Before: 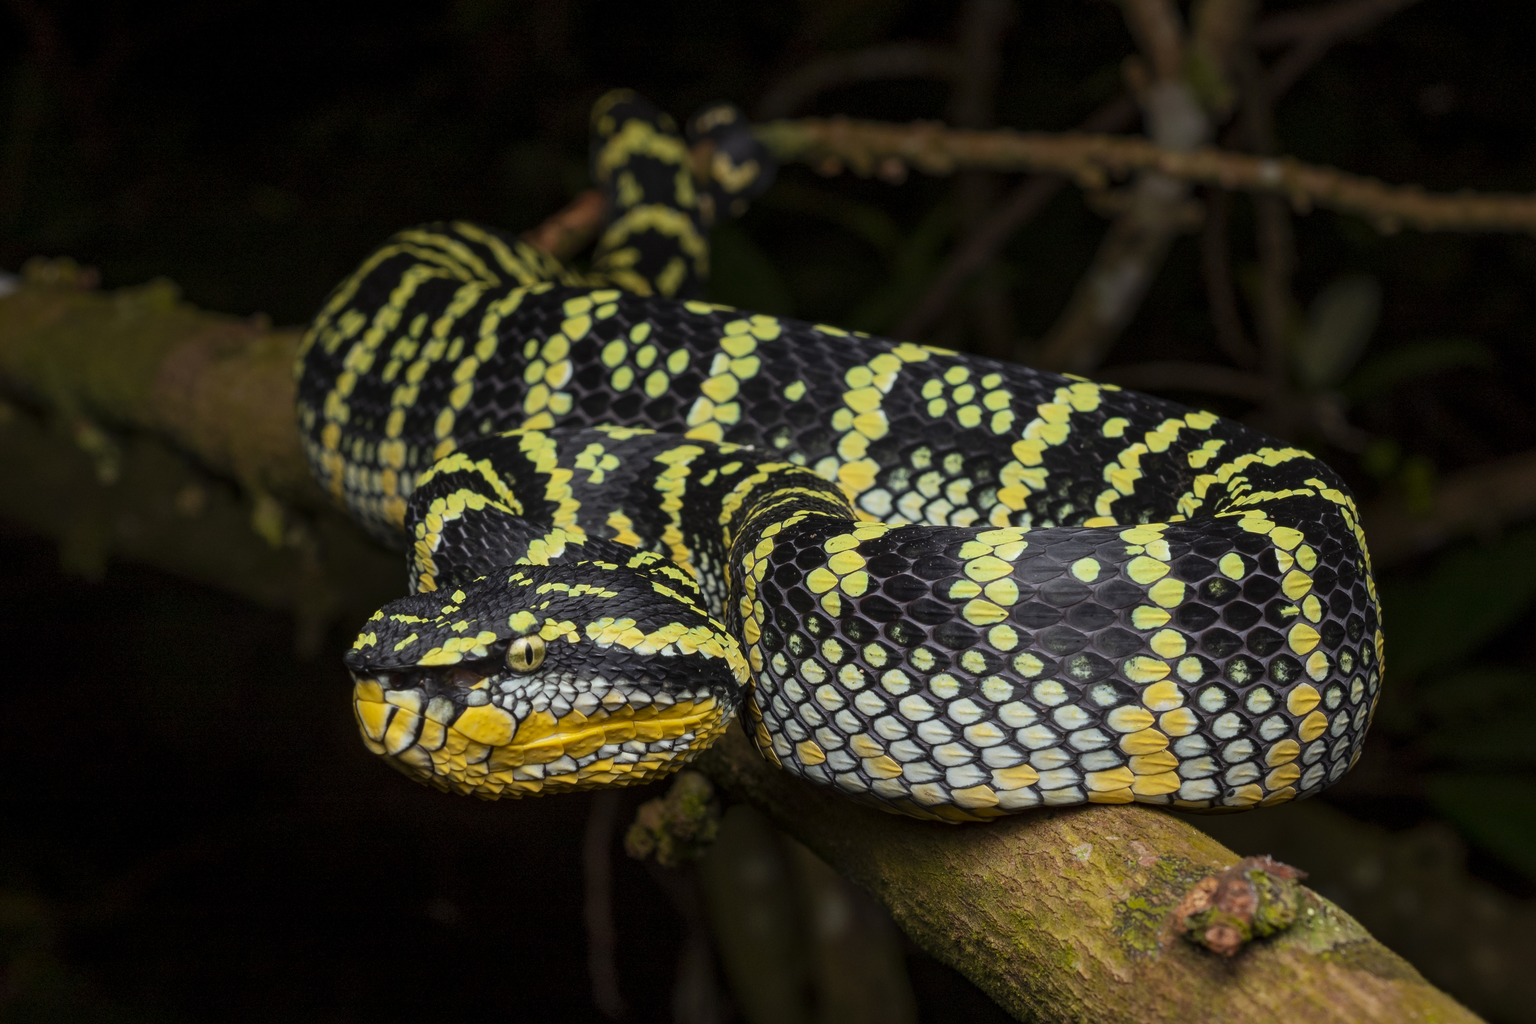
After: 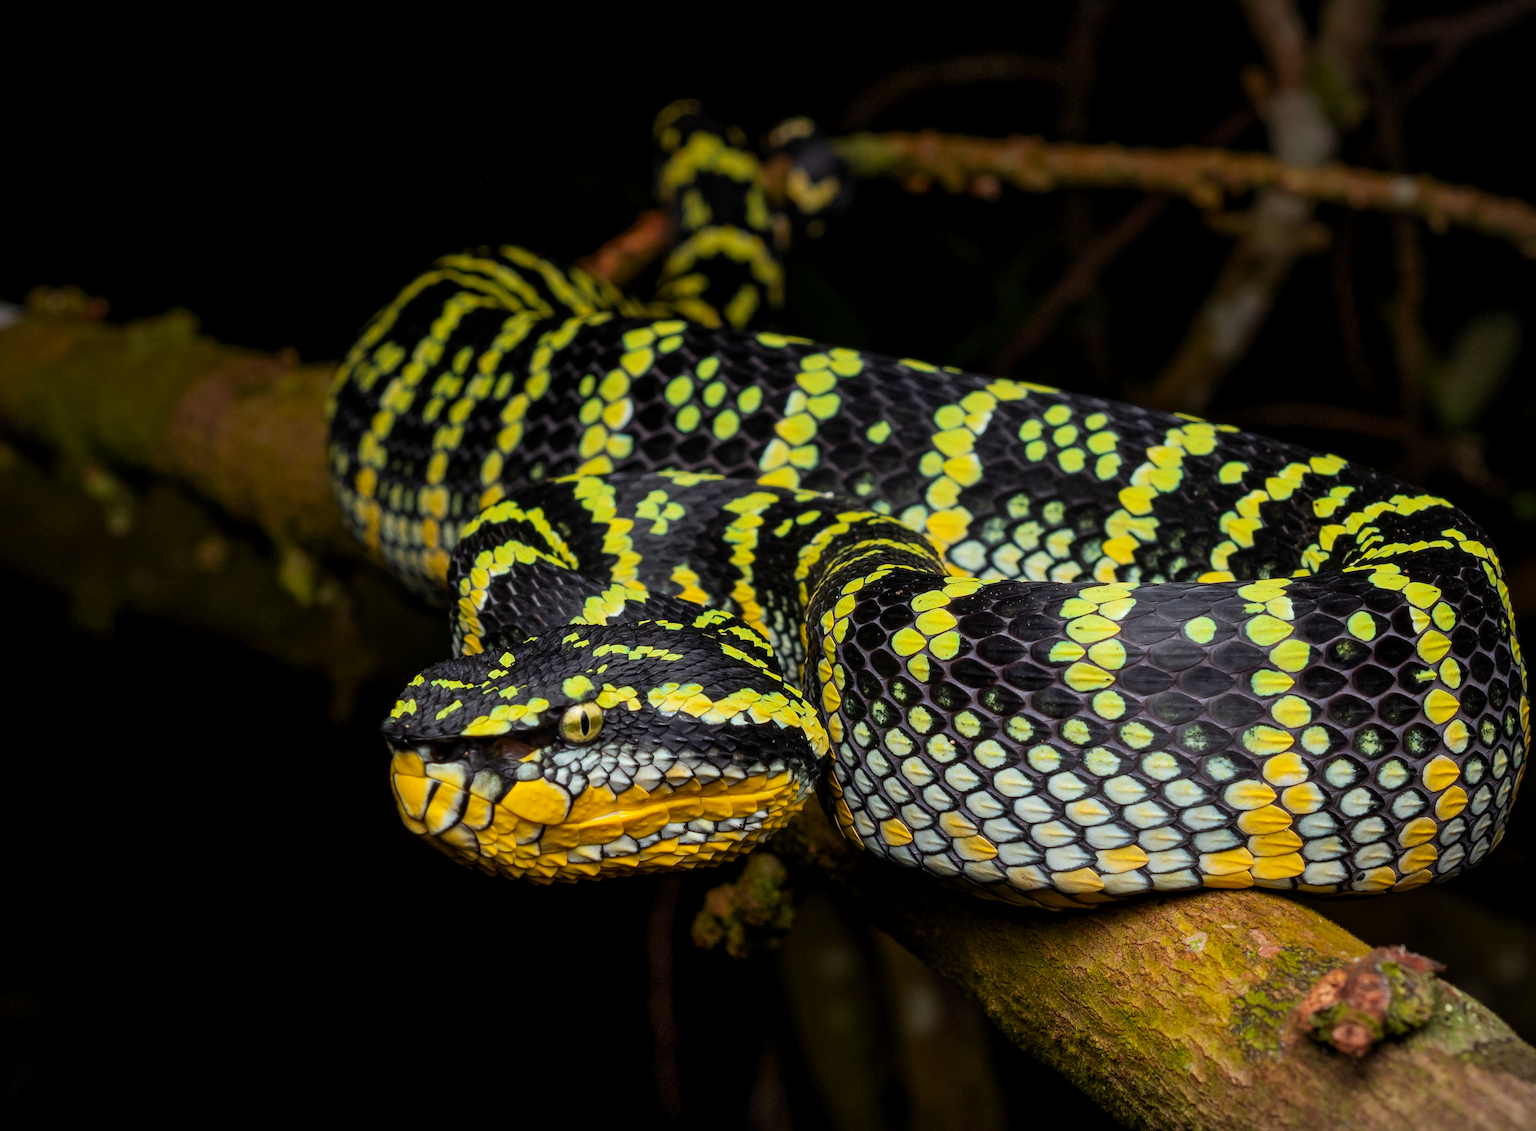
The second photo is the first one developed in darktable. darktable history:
vignetting: fall-off start 100%, brightness -0.282, width/height ratio 1.31
contrast brightness saturation: contrast 0.09, saturation 0.28
levels: levels [0.016, 0.492, 0.969]
crop: right 9.509%, bottom 0.031%
shadows and highlights: shadows 25, highlights -25
